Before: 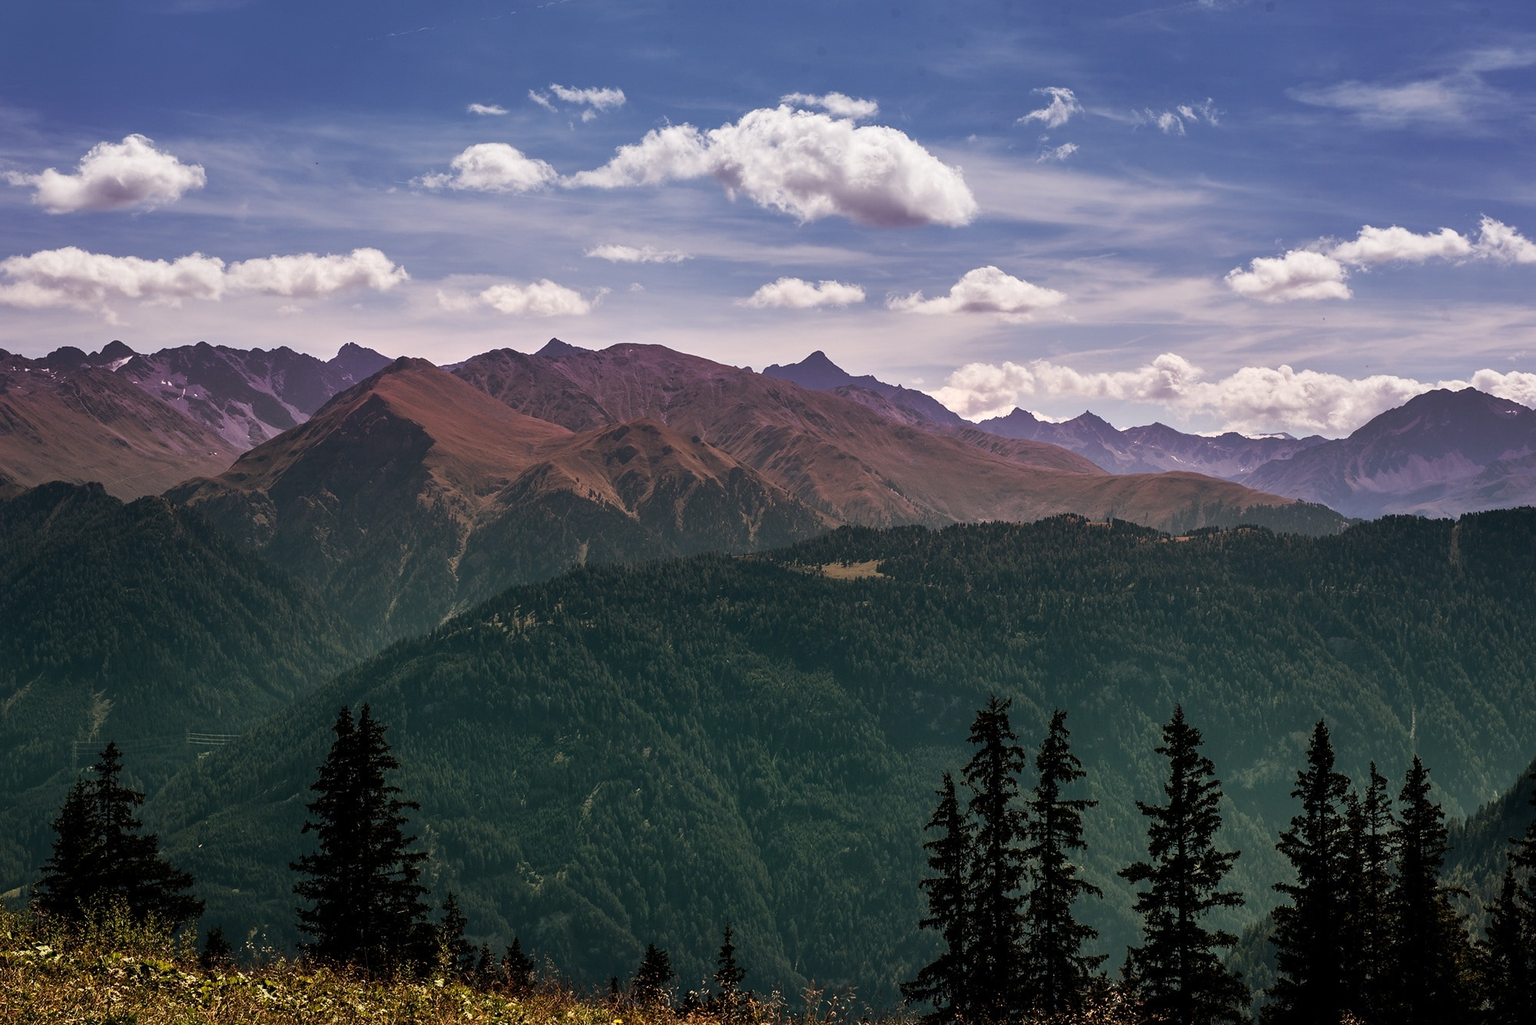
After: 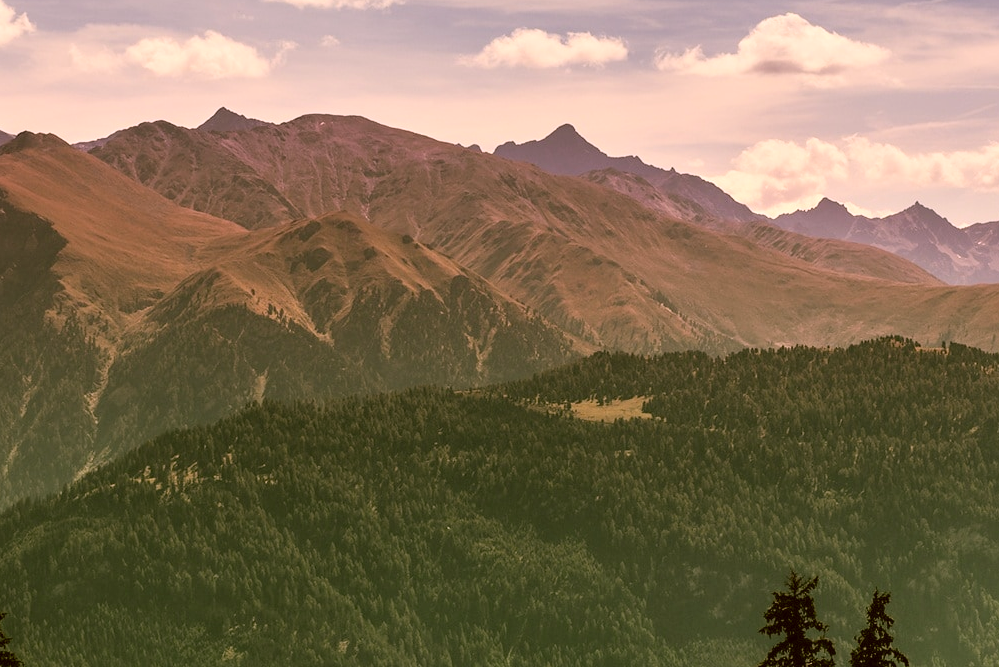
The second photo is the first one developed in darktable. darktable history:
color correction: highlights a* 8.98, highlights b* 15.09, shadows a* -0.49, shadows b* 26.52
exposure: exposure 0.078 EV, compensate highlight preservation false
contrast brightness saturation: contrast 0.14, brightness 0.21
crop: left 25%, top 25%, right 25%, bottom 25%
